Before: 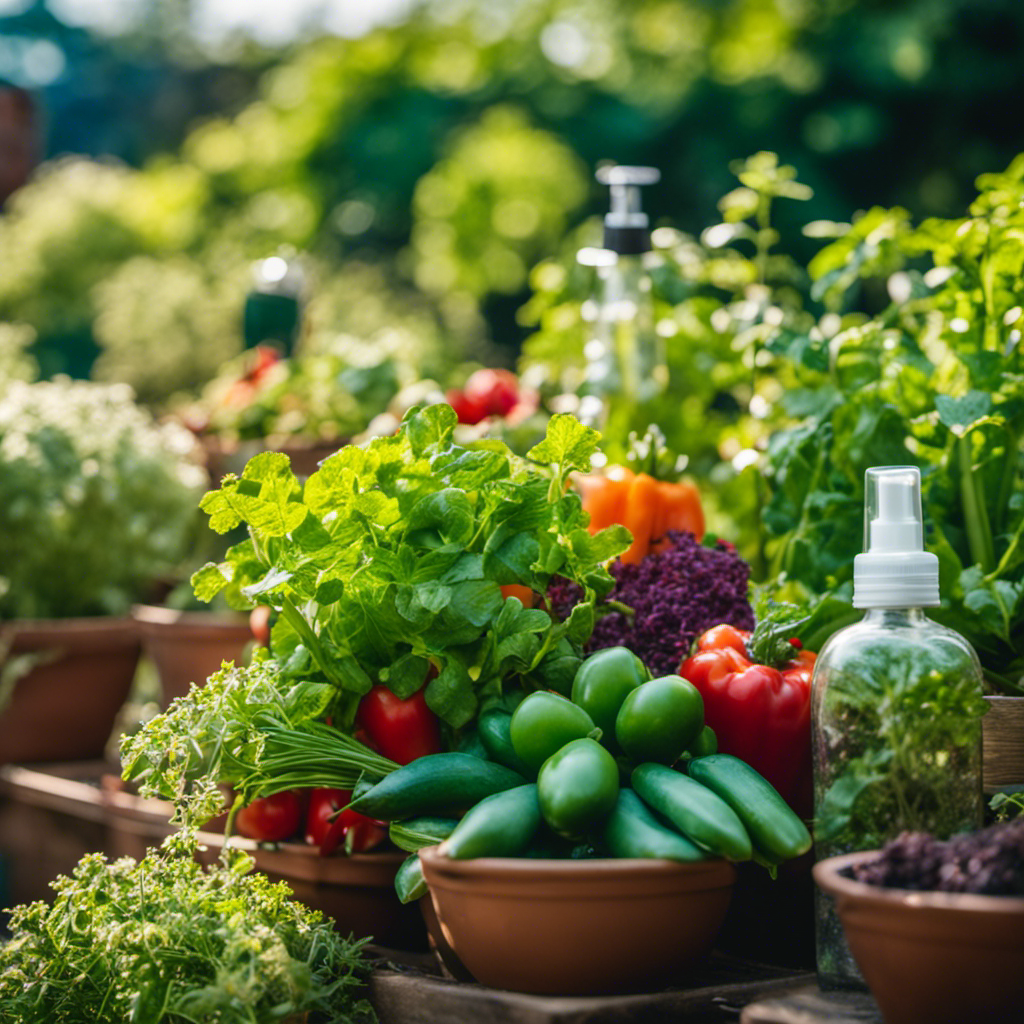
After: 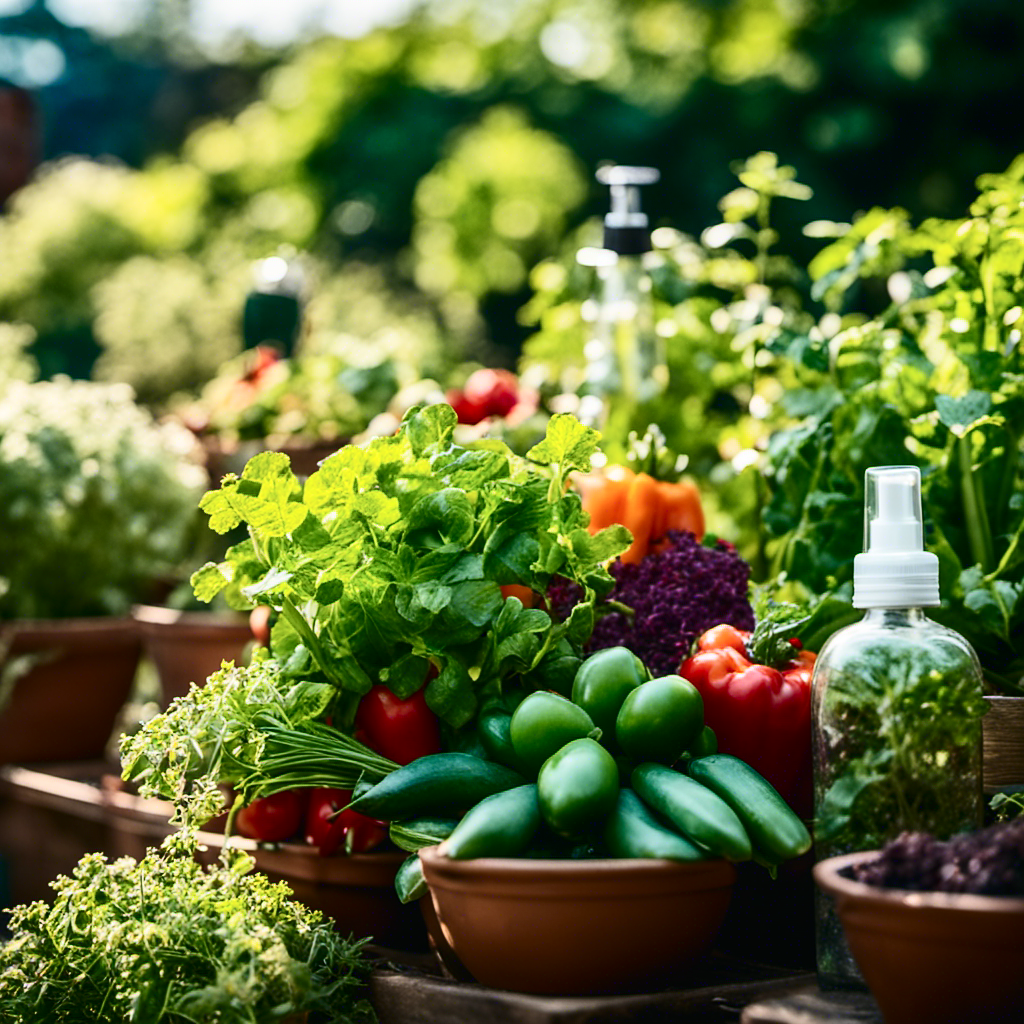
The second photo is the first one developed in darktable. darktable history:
sharpen: radius 1.495, amount 0.394, threshold 1.203
contrast brightness saturation: contrast 0.293
